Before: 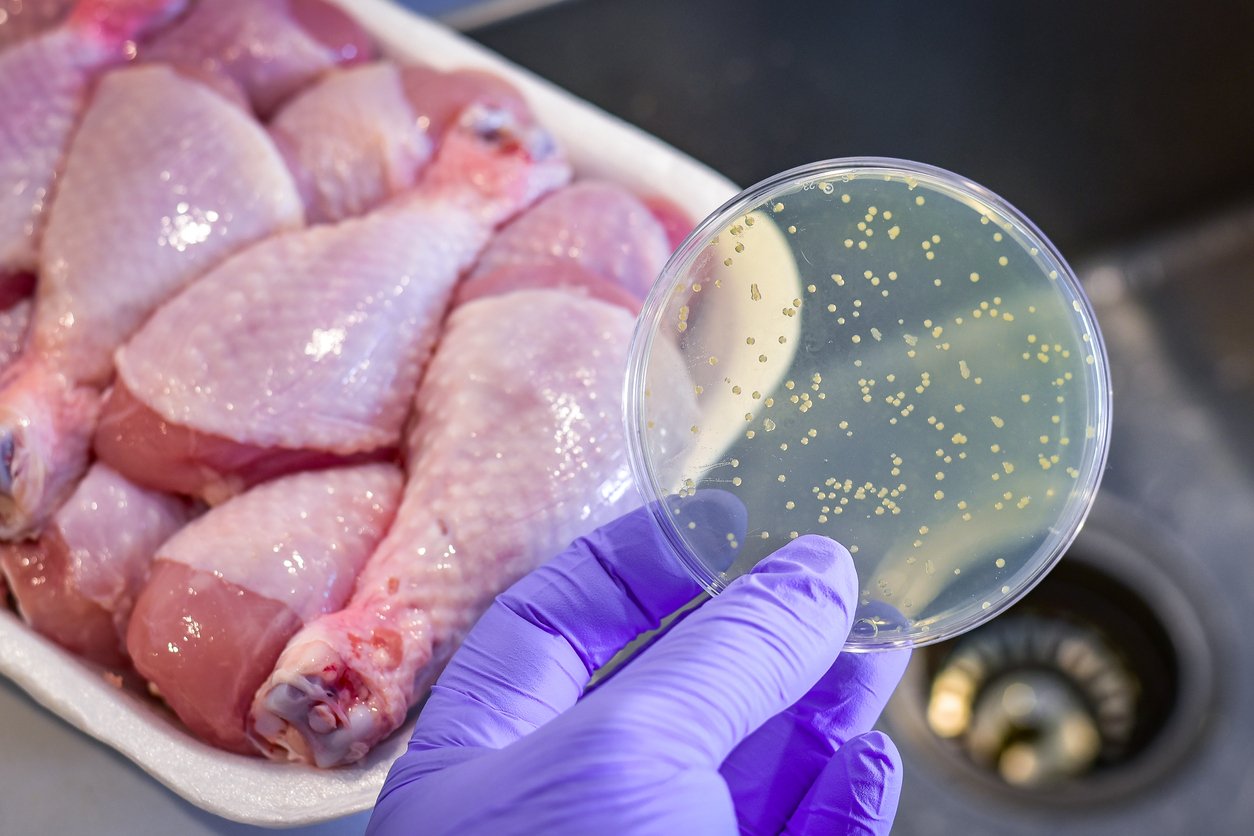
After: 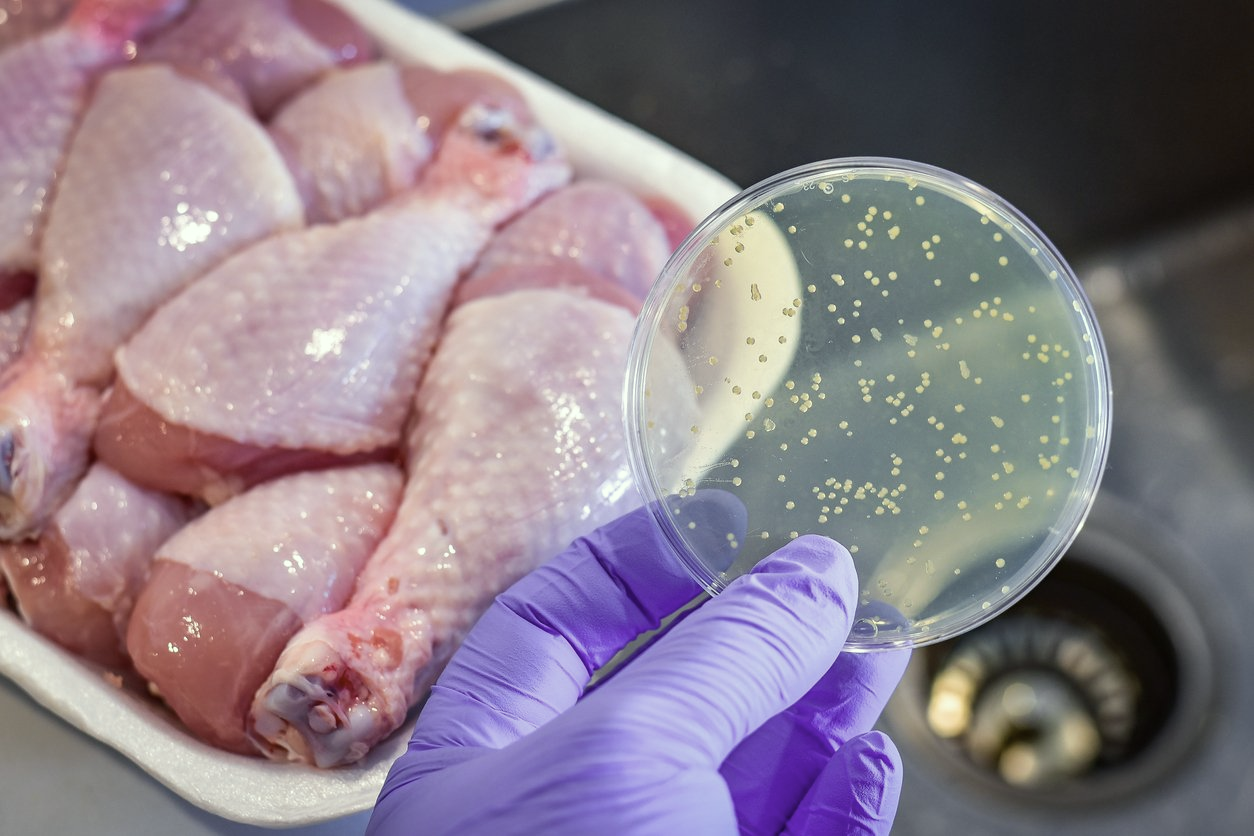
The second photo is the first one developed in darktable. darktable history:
contrast brightness saturation: saturation -0.167
color correction: highlights a* -4.82, highlights b* 5.05, saturation 0.938
